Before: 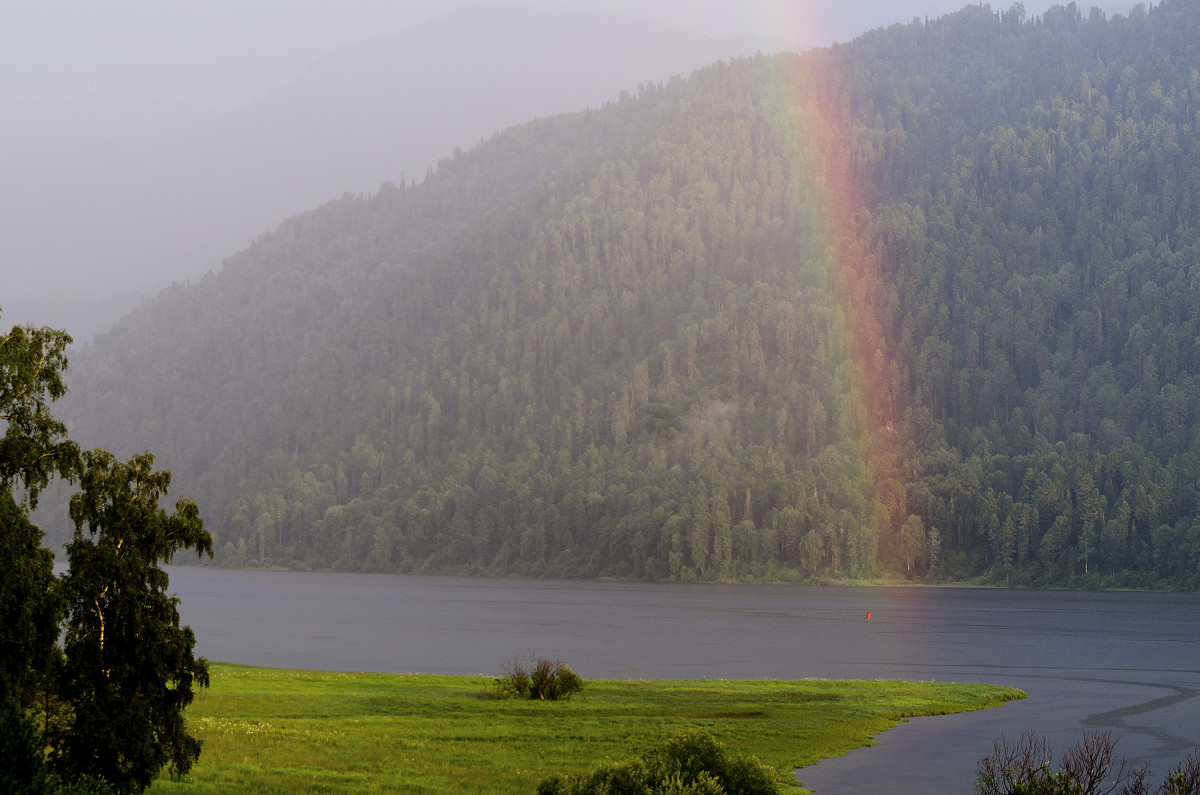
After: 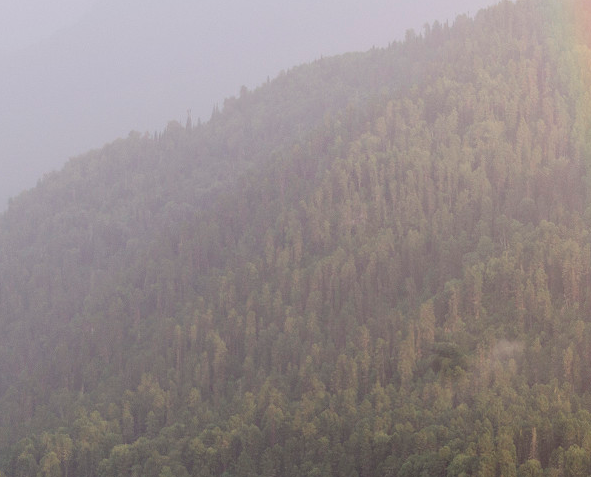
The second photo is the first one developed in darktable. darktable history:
crop: left 17.835%, top 7.675%, right 32.881%, bottom 32.213%
tone equalizer: on, module defaults
